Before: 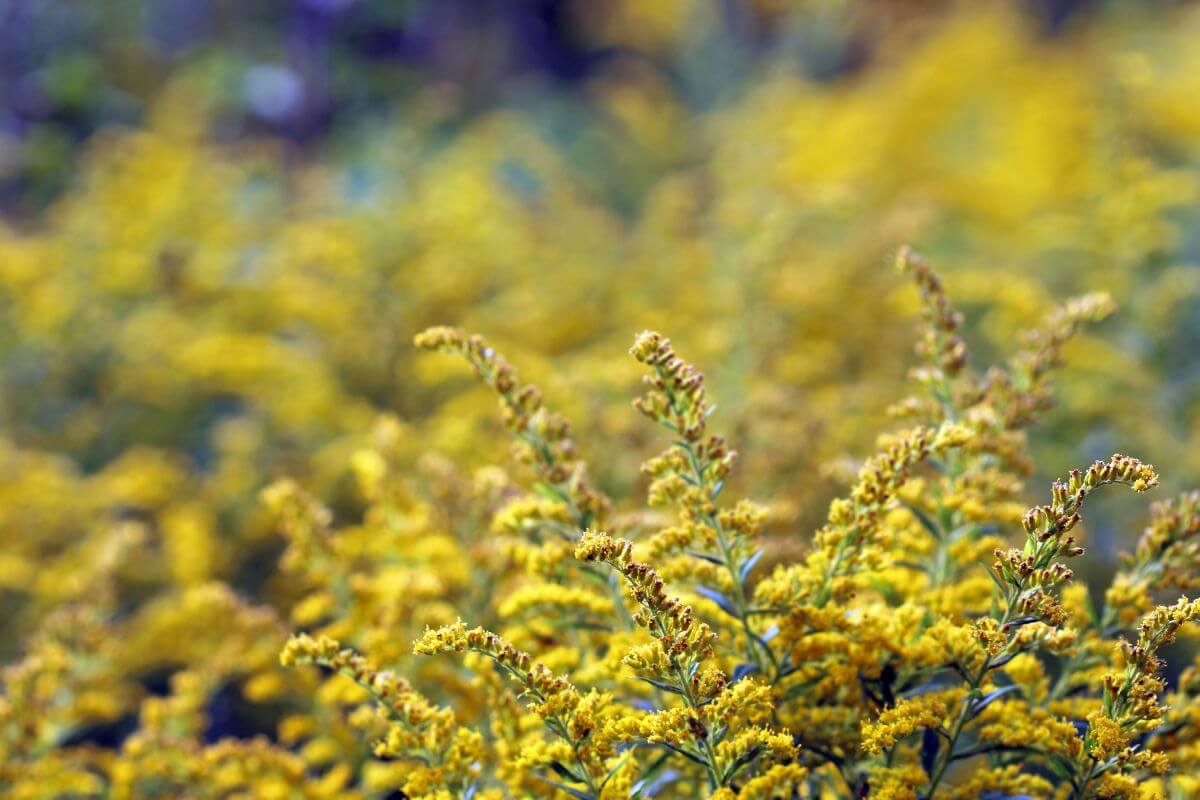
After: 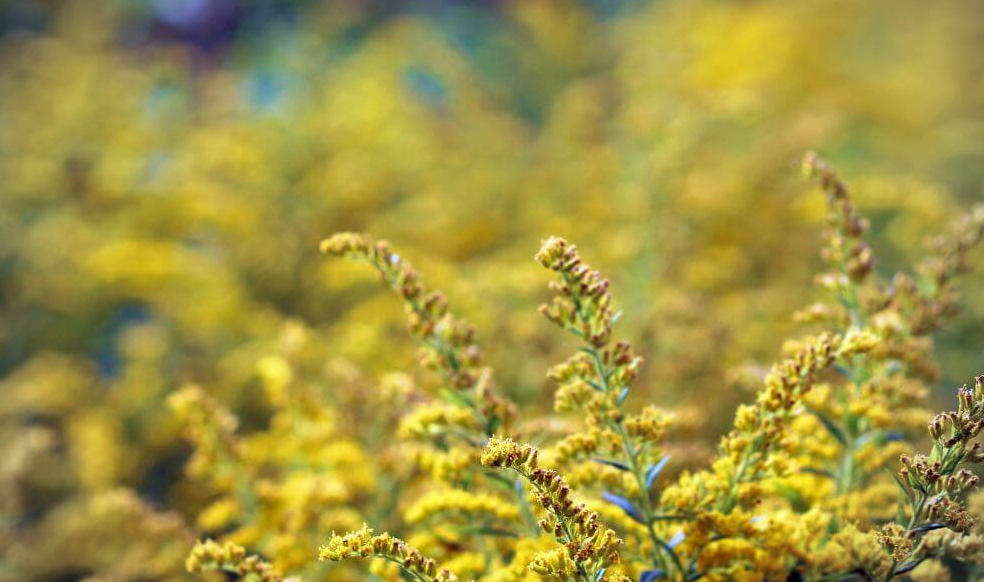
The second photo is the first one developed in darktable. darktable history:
velvia: strength 30%
crop: left 7.856%, top 11.836%, right 10.12%, bottom 15.387%
vignetting: width/height ratio 1.094
